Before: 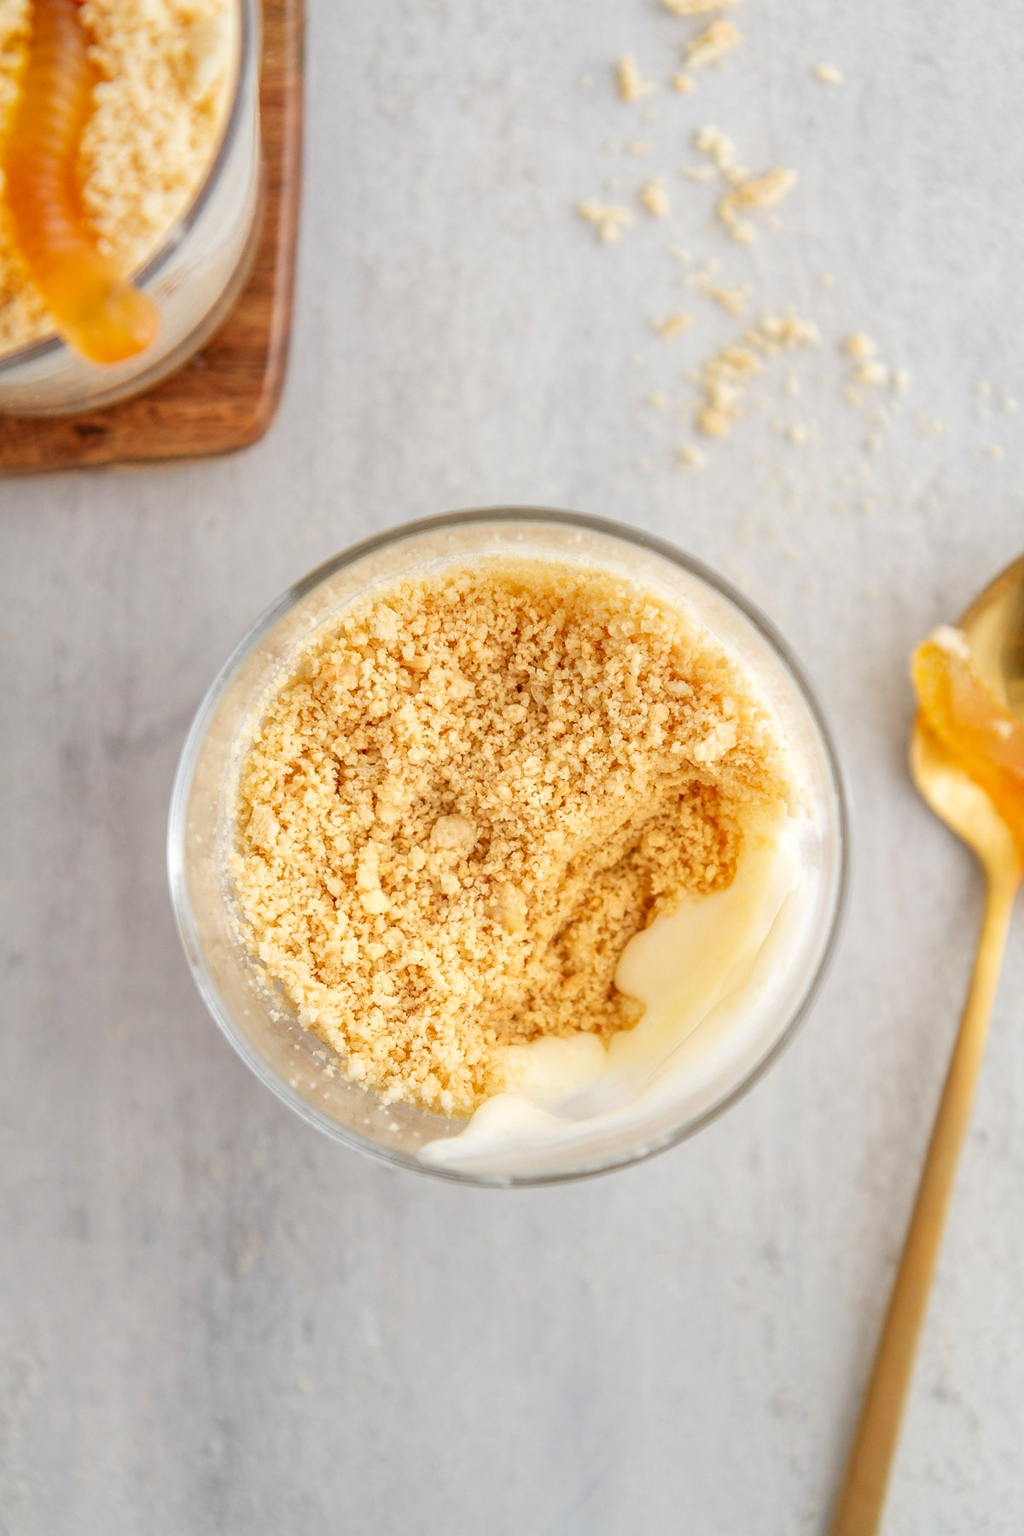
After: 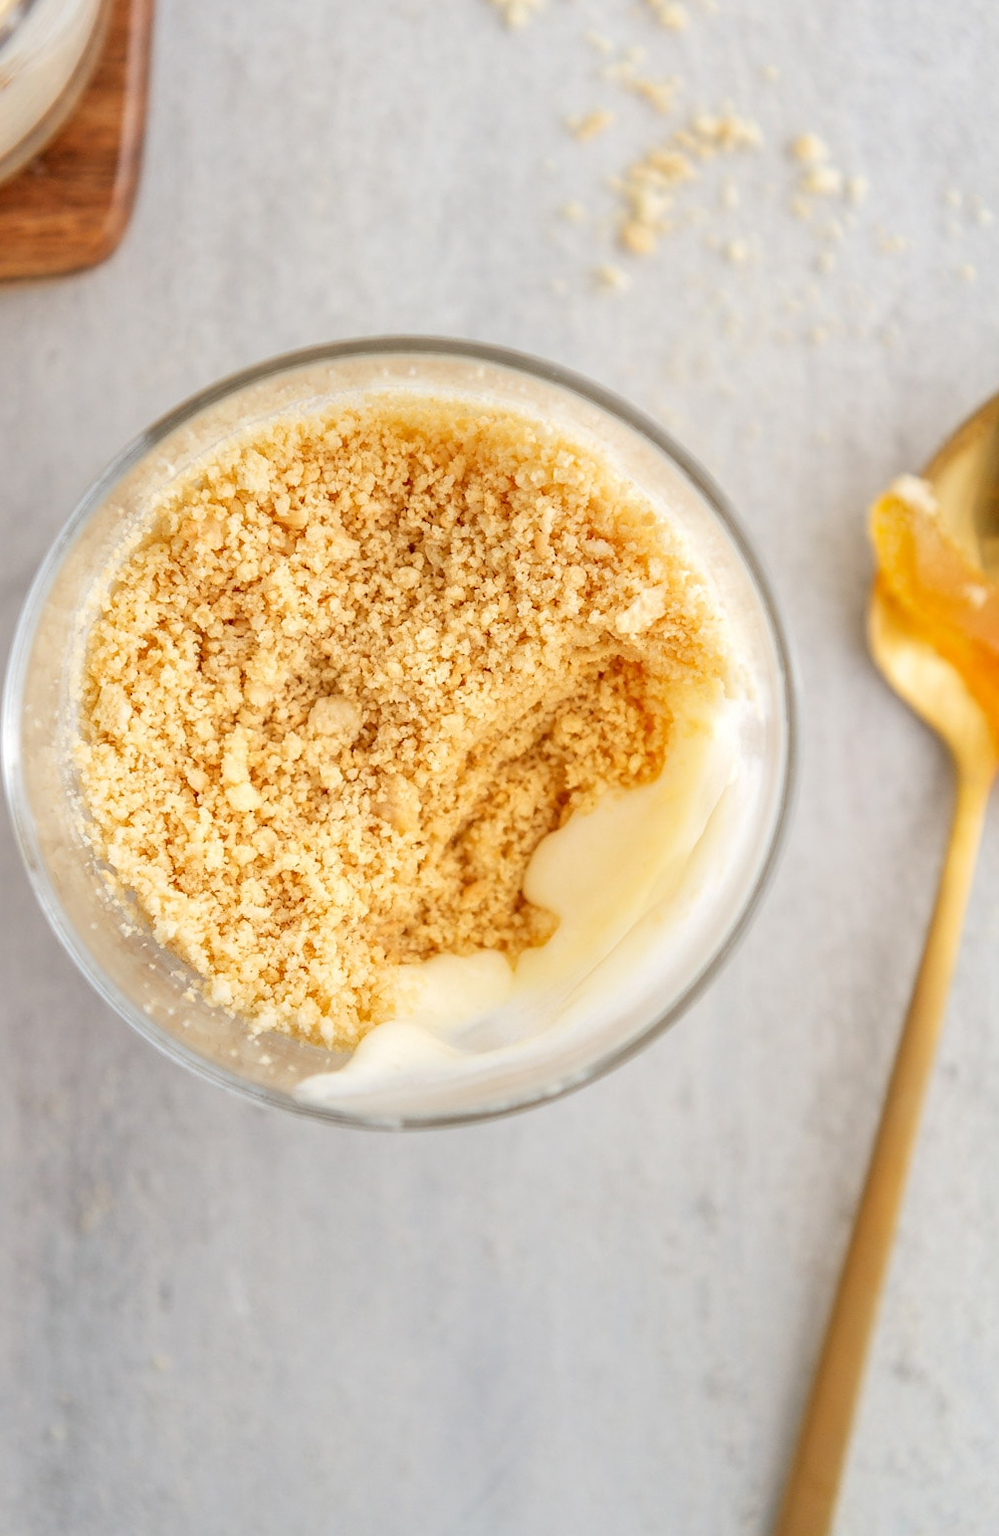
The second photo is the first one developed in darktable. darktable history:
crop: left 16.315%, top 14.246%
exposure: compensate exposure bias true, compensate highlight preservation false
